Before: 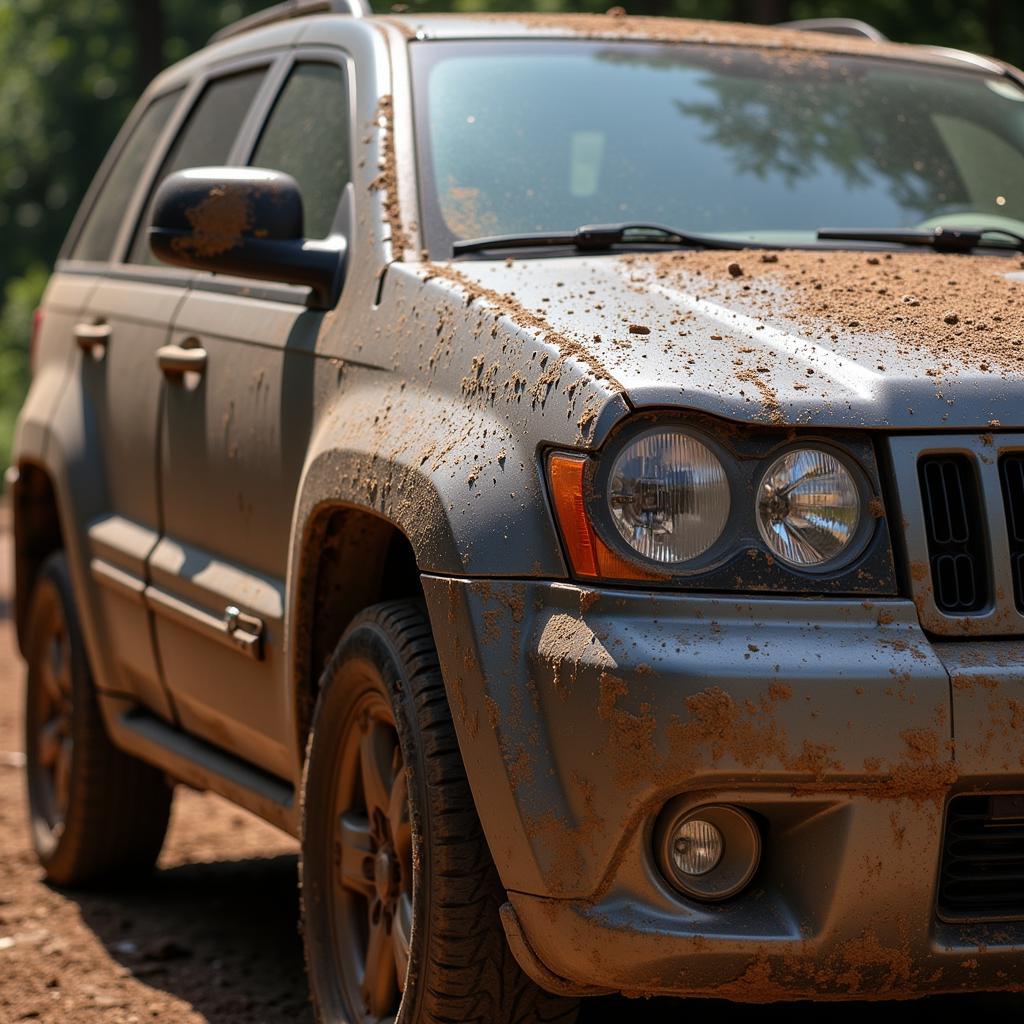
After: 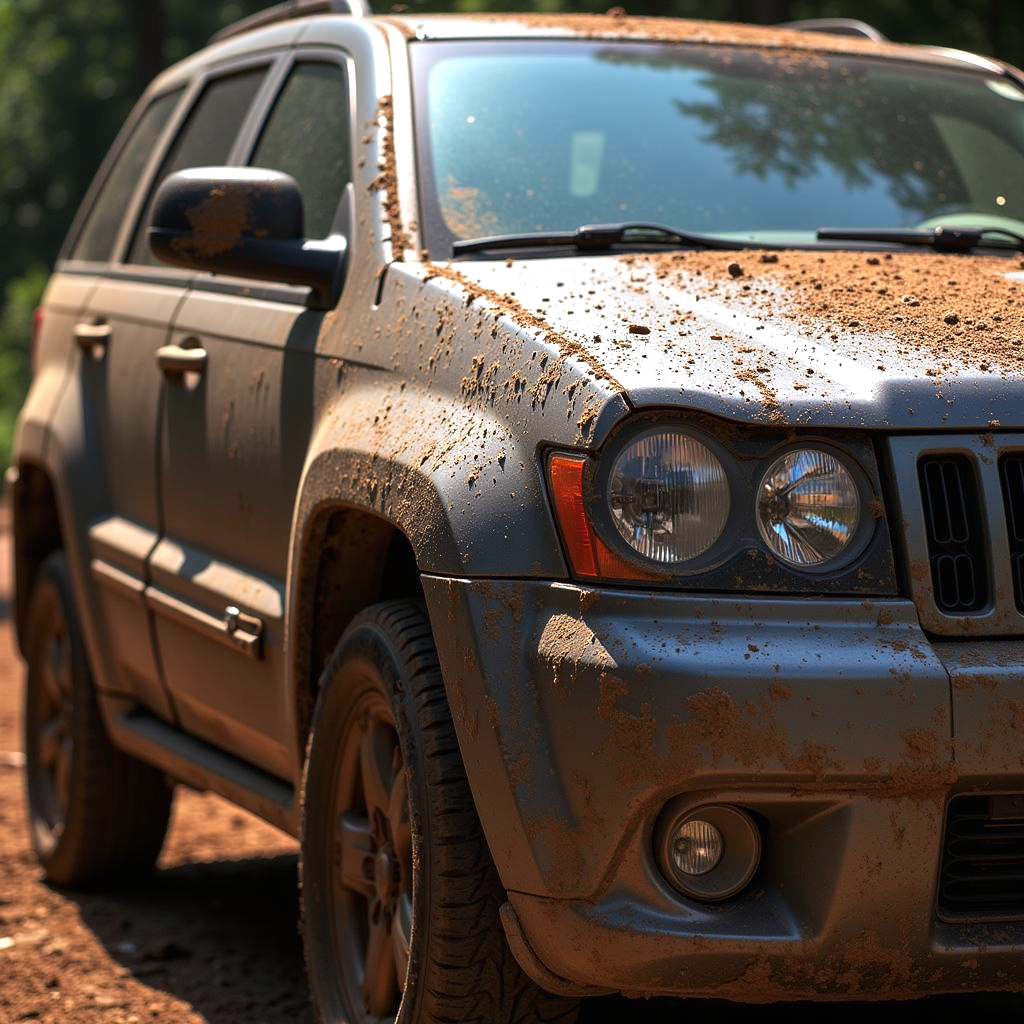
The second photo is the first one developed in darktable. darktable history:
tone curve: curves: ch0 [(0, 0) (0.536, 0.402) (1, 1)], preserve colors none
exposure: black level correction 0, exposure 0.5 EV, compensate exposure bias true, compensate highlight preservation false
